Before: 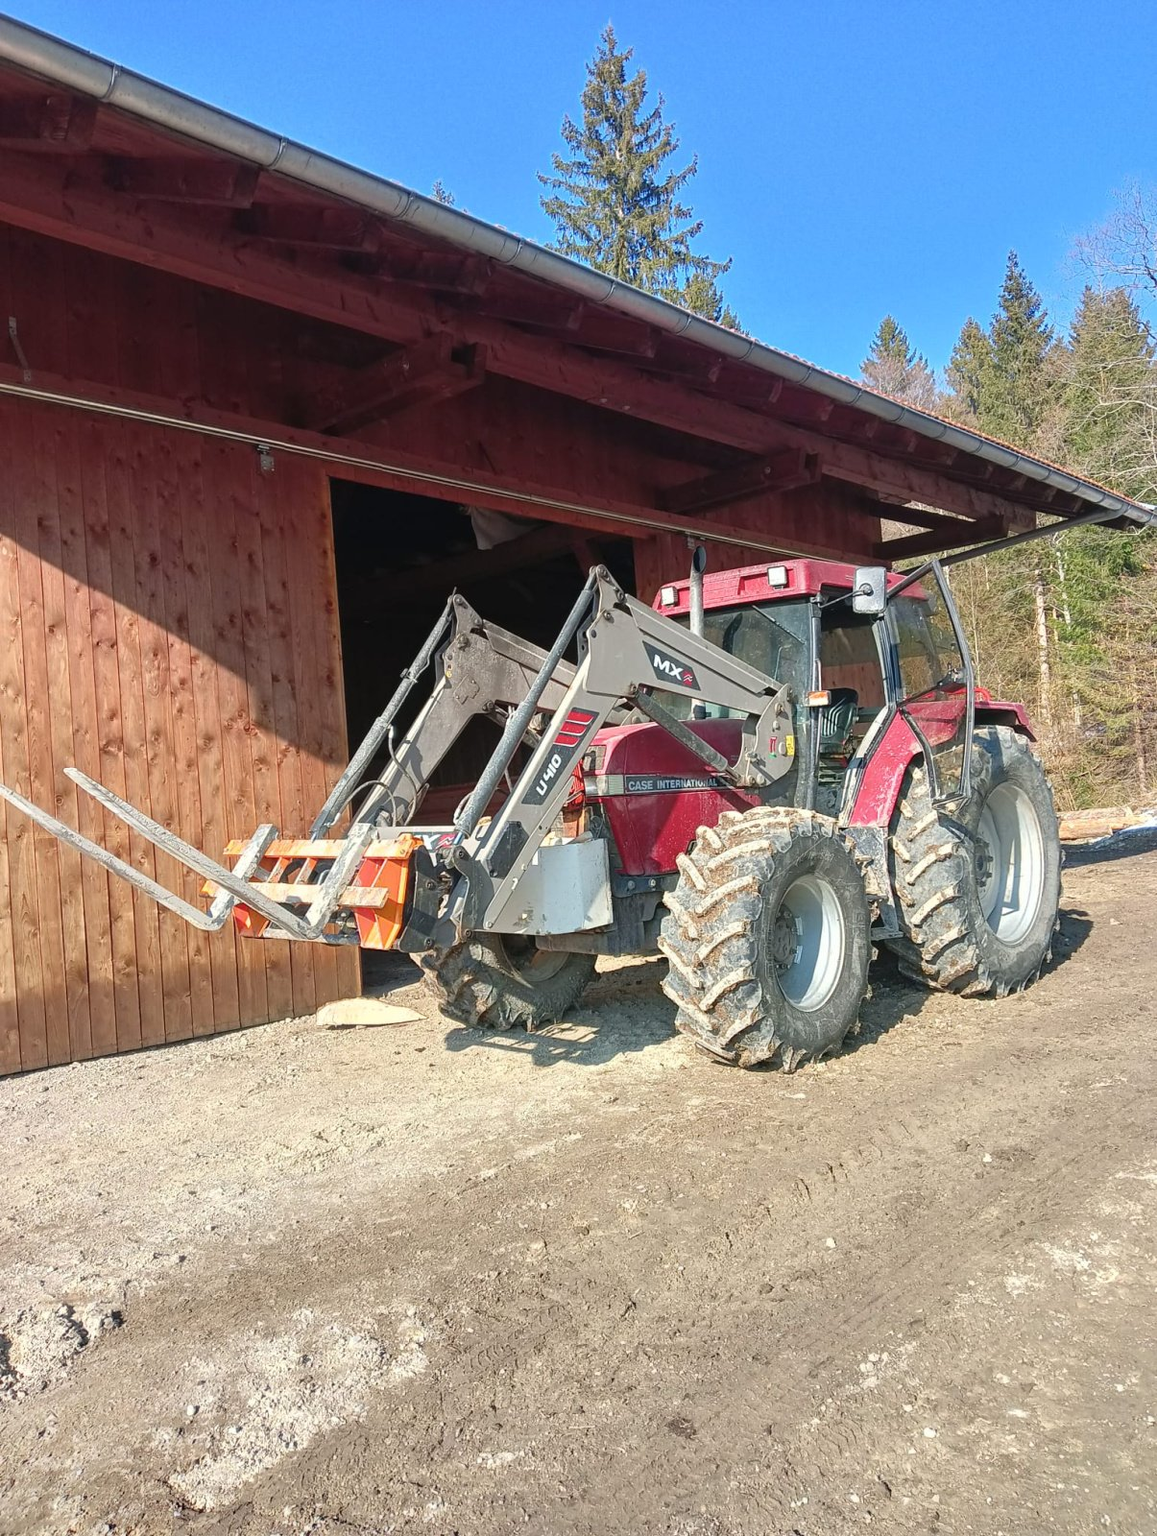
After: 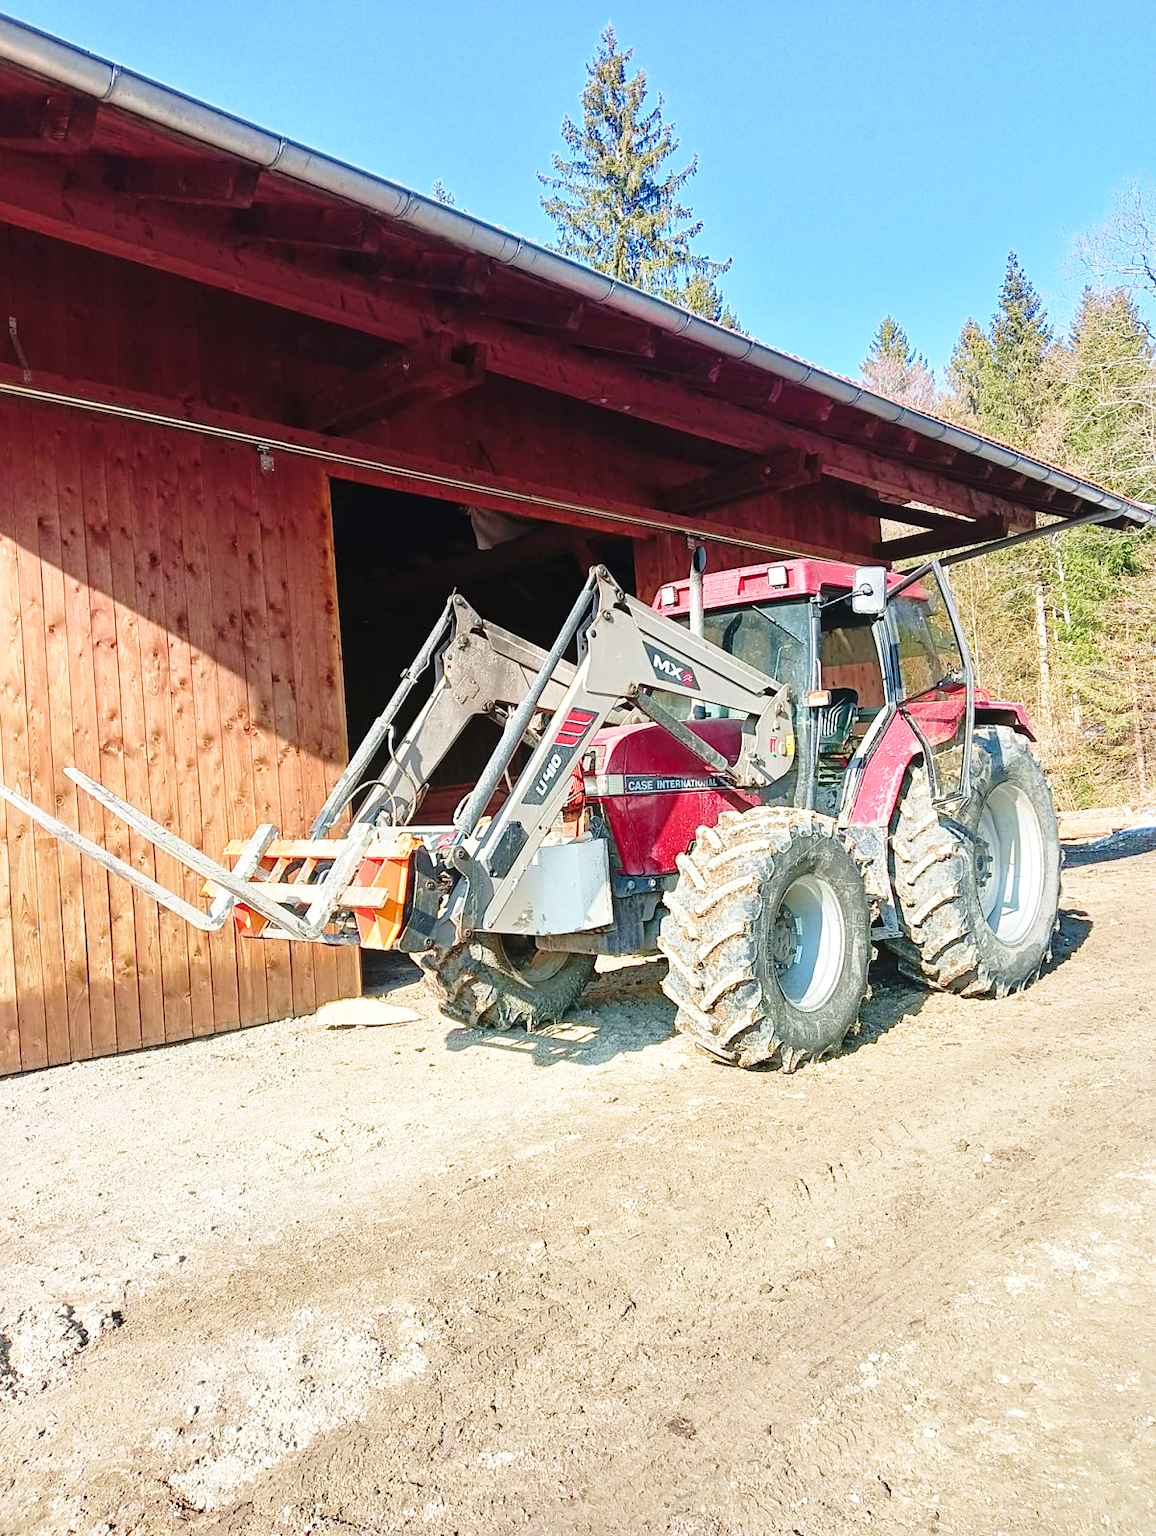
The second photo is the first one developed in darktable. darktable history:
base curve: curves: ch0 [(0, 0) (0.028, 0.03) (0.121, 0.232) (0.46, 0.748) (0.859, 0.968) (1, 1)], preserve colors none
tone equalizer: on, module defaults
velvia: on, module defaults
sharpen: amount 0.208
